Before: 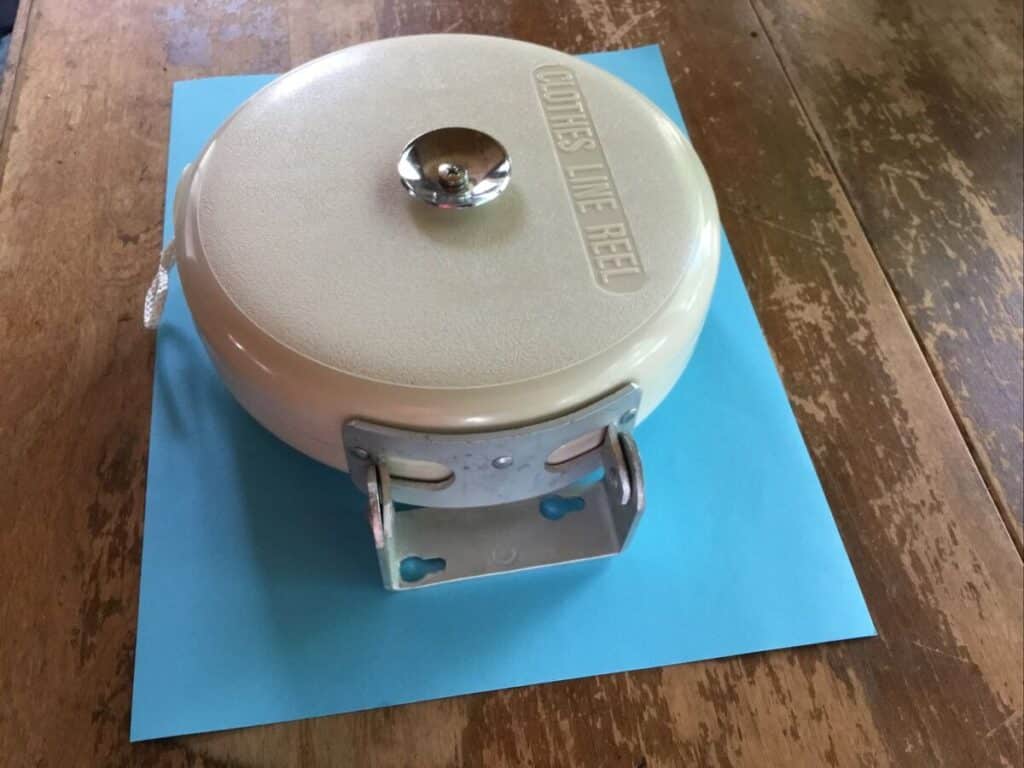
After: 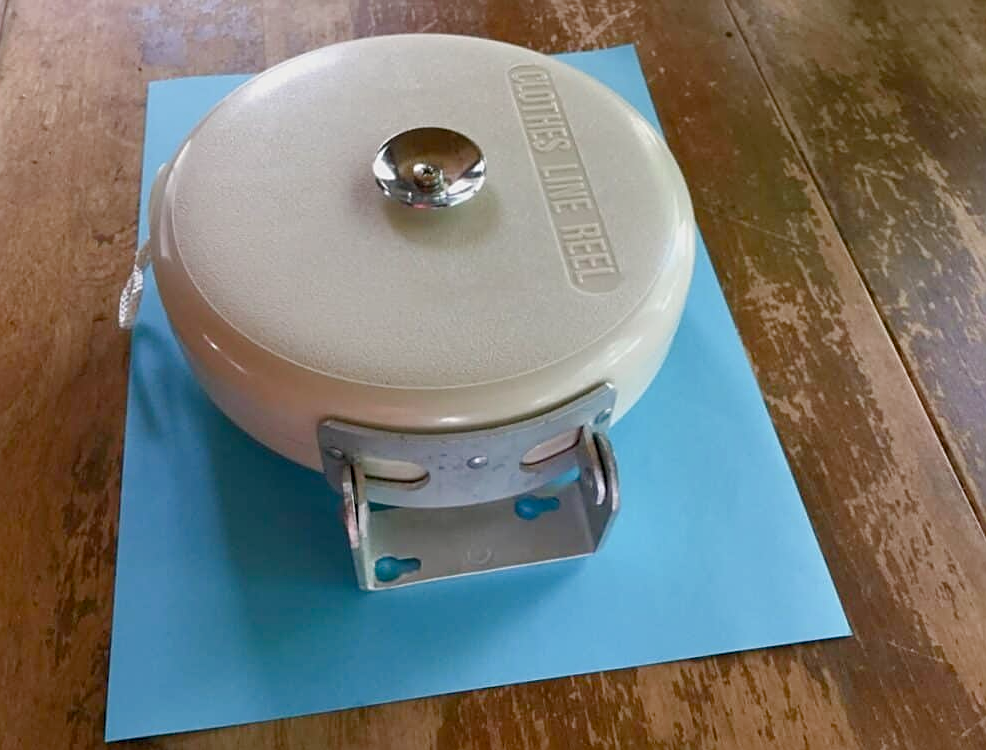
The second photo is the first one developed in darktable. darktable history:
white balance: emerald 1
crop and rotate: left 2.536%, right 1.107%, bottom 2.246%
color balance rgb: shadows lift › chroma 1%, shadows lift › hue 113°, highlights gain › chroma 0.2%, highlights gain › hue 333°, perceptual saturation grading › global saturation 20%, perceptual saturation grading › highlights -50%, perceptual saturation grading › shadows 25%, contrast -10%
sharpen: on, module defaults
